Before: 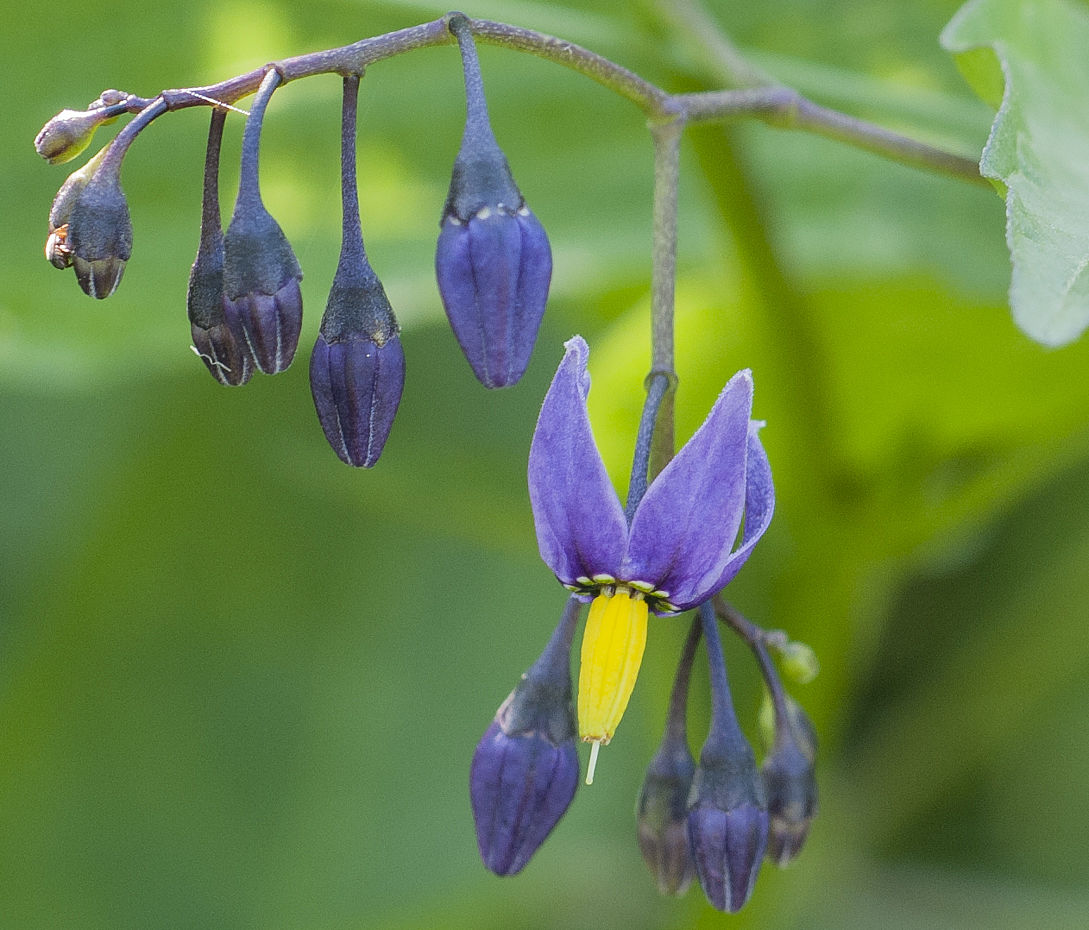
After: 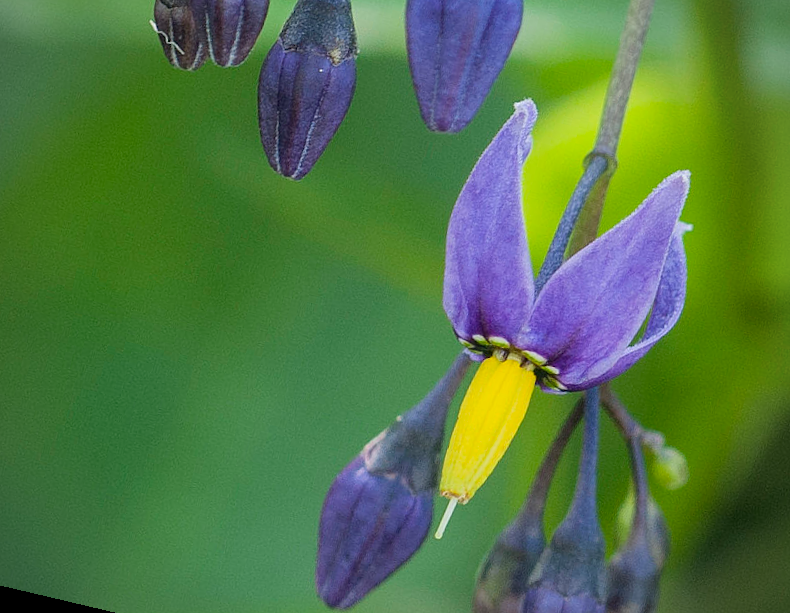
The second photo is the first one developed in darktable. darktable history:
crop: left 13.312%, top 31.28%, right 24.627%, bottom 15.582%
vignetting: fall-off radius 81.94%
rotate and perspective: rotation 13.27°, automatic cropping off
